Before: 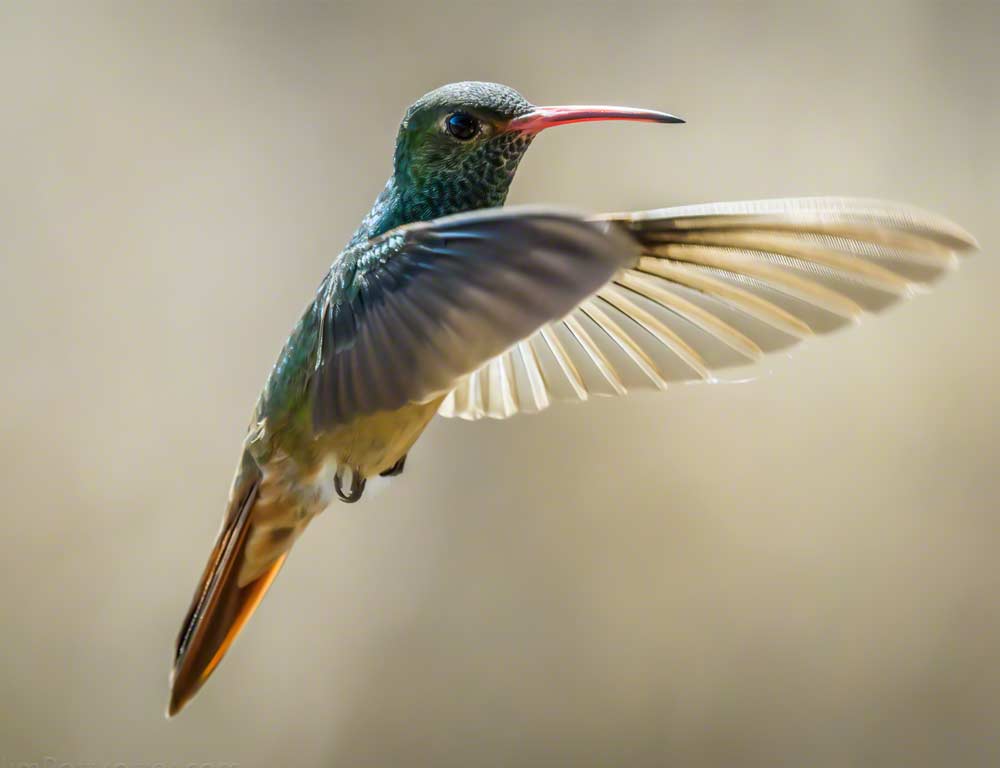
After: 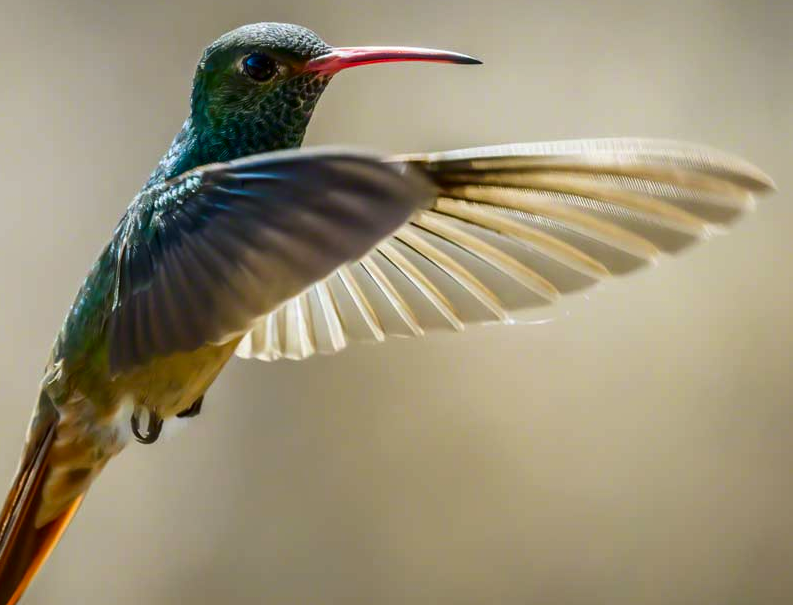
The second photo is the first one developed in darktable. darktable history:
contrast brightness saturation: contrast 0.07, brightness -0.15, saturation 0.112
crop and rotate: left 20.377%, top 7.778%, right 0.315%, bottom 13.388%
